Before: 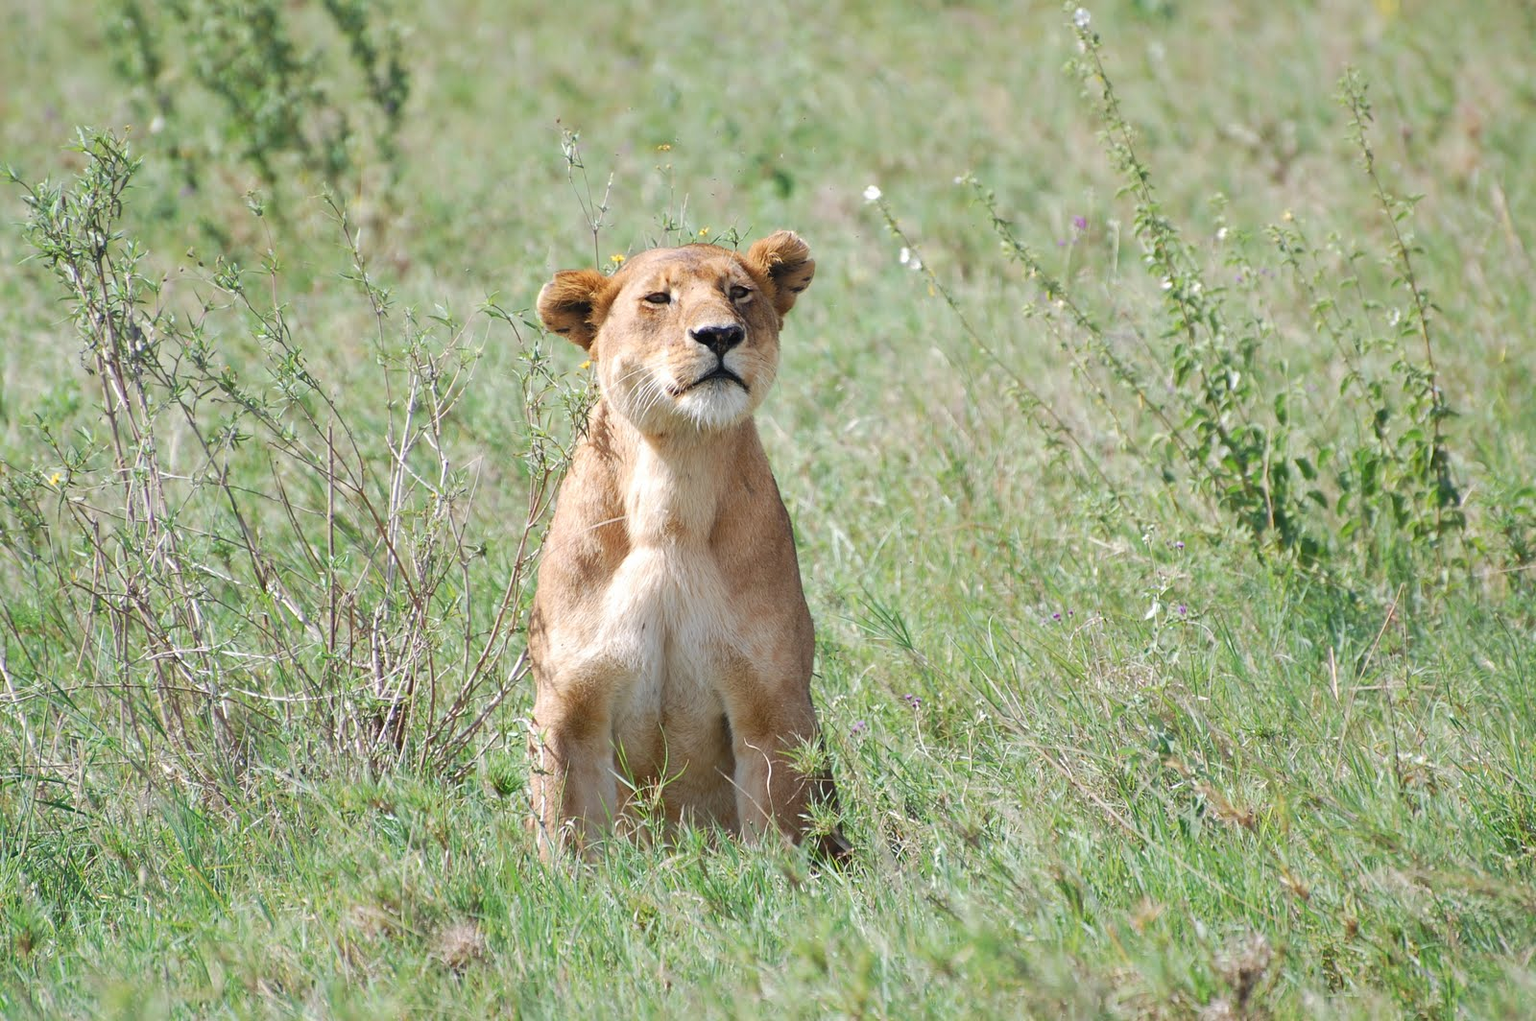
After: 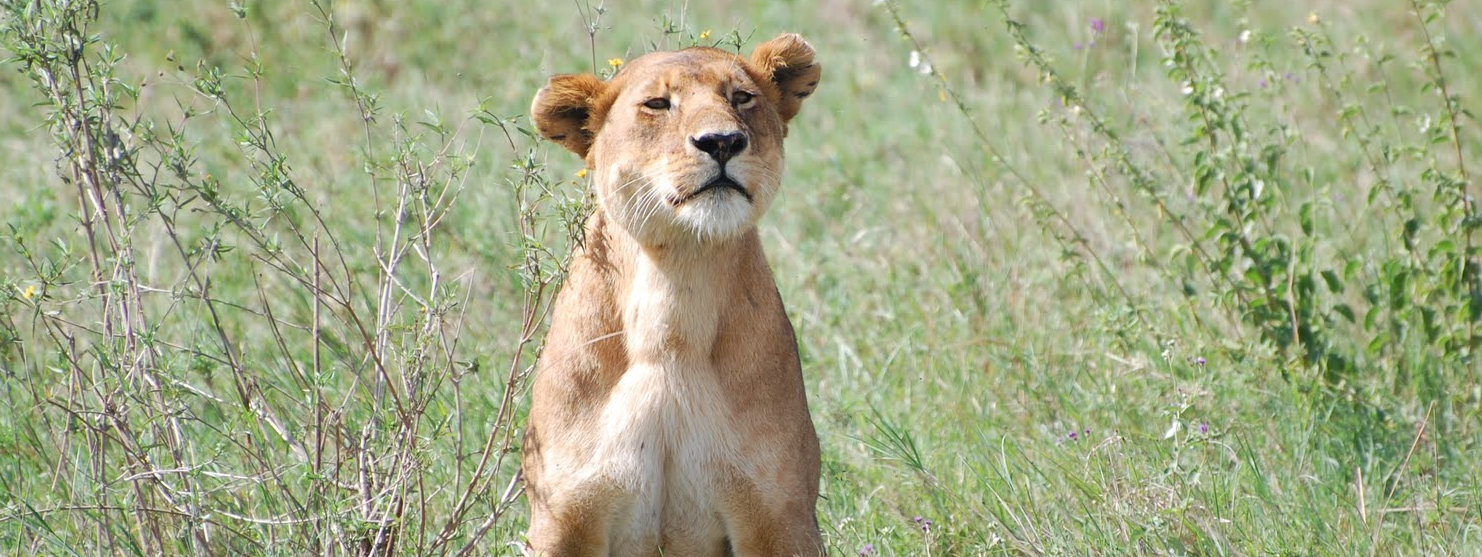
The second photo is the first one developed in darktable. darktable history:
crop: left 1.809%, top 19.504%, right 5.508%, bottom 28.123%
